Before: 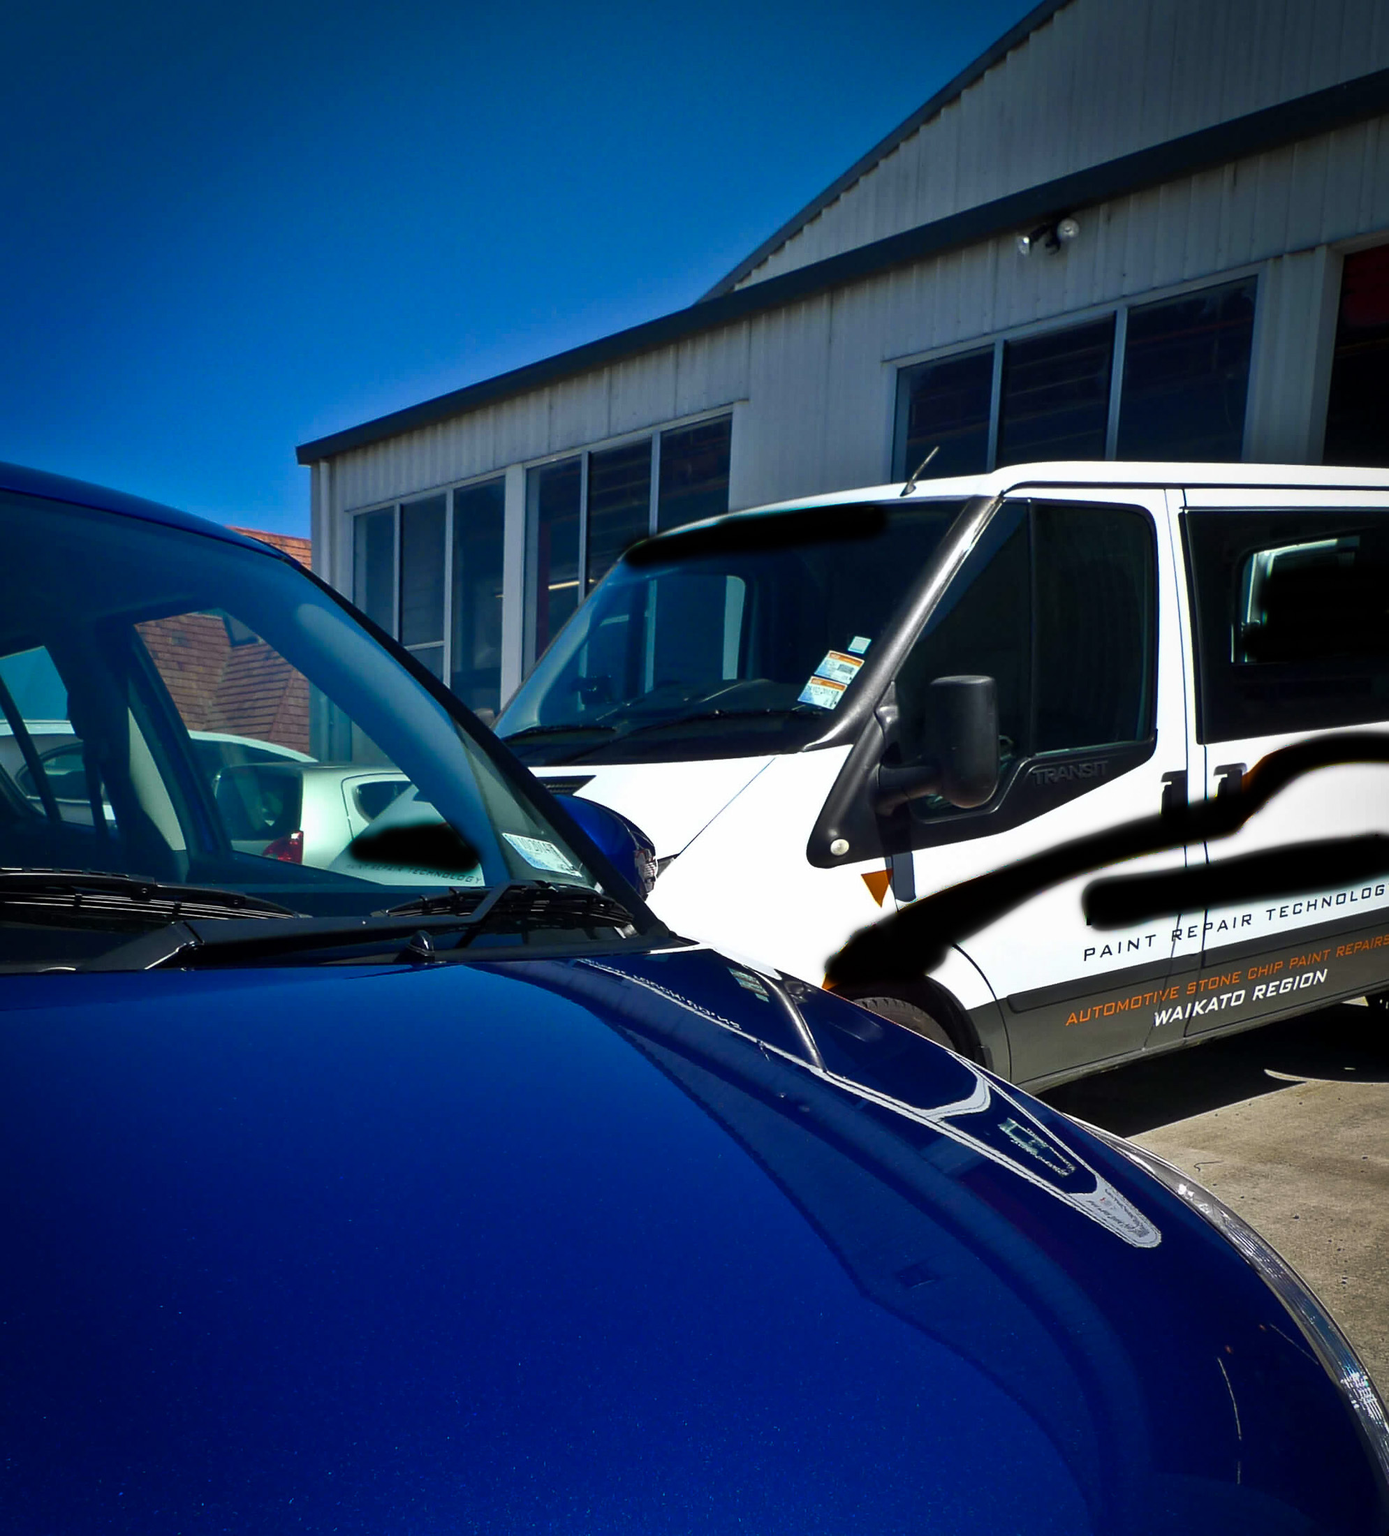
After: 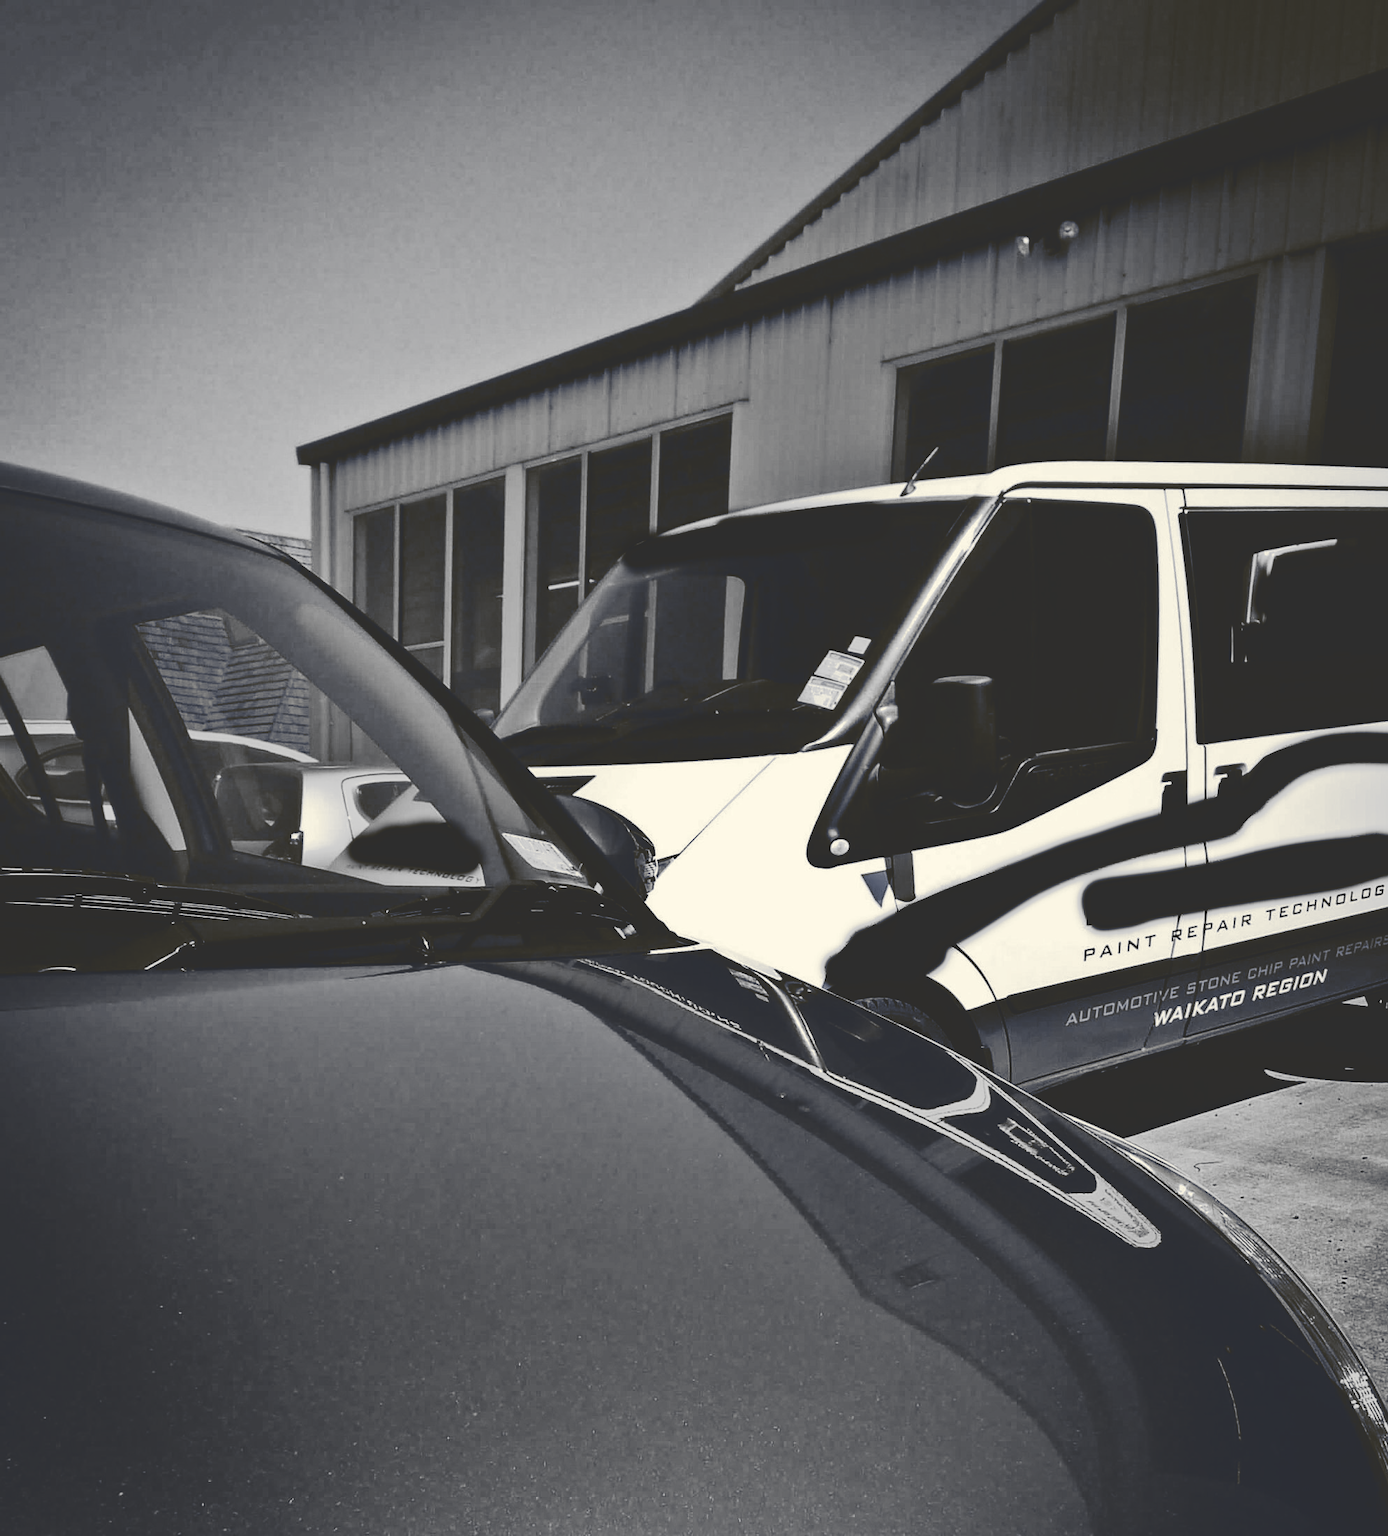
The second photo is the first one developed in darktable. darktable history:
tone curve: curves: ch0 [(0, 0) (0.003, 0.185) (0.011, 0.185) (0.025, 0.187) (0.044, 0.185) (0.069, 0.185) (0.1, 0.18) (0.136, 0.18) (0.177, 0.179) (0.224, 0.202) (0.277, 0.252) (0.335, 0.343) (0.399, 0.452) (0.468, 0.553) (0.543, 0.643) (0.623, 0.717) (0.709, 0.778) (0.801, 0.82) (0.898, 0.856) (1, 1)], preserve colors none
color look up table: target L [85.98, 81.69, 87.41, 81.69, 55.28, 48.57, 56.32, 58.64, 31.46, 24.42, 203.09, 73.68, 70.73, 68.49, 64.74, 63.22, 46.97, 37.41, 36.57, 25.32, 28.56, 18.94, 19.87, 19.87, 90.24, 93.05, 63.98, 68.49, 80.24, 75.88, 63.98, 63.22, 83.84, 44, 47.5, 56.32, 23.52, 30.3, 46.03, 18.94, 21.25, 97.23, 100, 90.24, 81.69, 71.47, 50.43, 46.43, 20.79], target a [-0.101, -0.002, -0.002, -0.002, 0.001, 0.001, 0, -0.001, 0.001, 0, 0, -0.002, -0.002, -0.001, 0, -0.001, 0.001, 0.001, 0.001, 0, 0.001, -1.61, -0.001, -0.001, -0.1, -0.099, 0, -0.001, -0.103, -0.002, 0, -0.001, -0.002, 0.001, 0.001, 0, 0, 0.001, 0, -1.61, 0, -0.474, -0.285, -0.1, -0.002, -0.002, 0, 0, 0], target b [1.25, 0.021, 0.02, 0.021, -0.003, -0.003, 0.002, 0.02, -0.004, 0.007, -0.002, 0.021, 0.022, 0.002, 0.002, 0.021, -0.003, -0.005, -0.003, -0.001, -0.004, 31.74, 0.007, 0.007, 1.236, 1.228, 0.002, 0.002, 1.268, 0.021, 0.002, 0.021, 0.02, -0.003, -0.003, 0.002, -0.003, -0.004, 0.002, 31.74, -0.001, 6.025, 3.593, 1.236, 0.021, 0.022, -0.003, 0.002, 0.006], num patches 49
